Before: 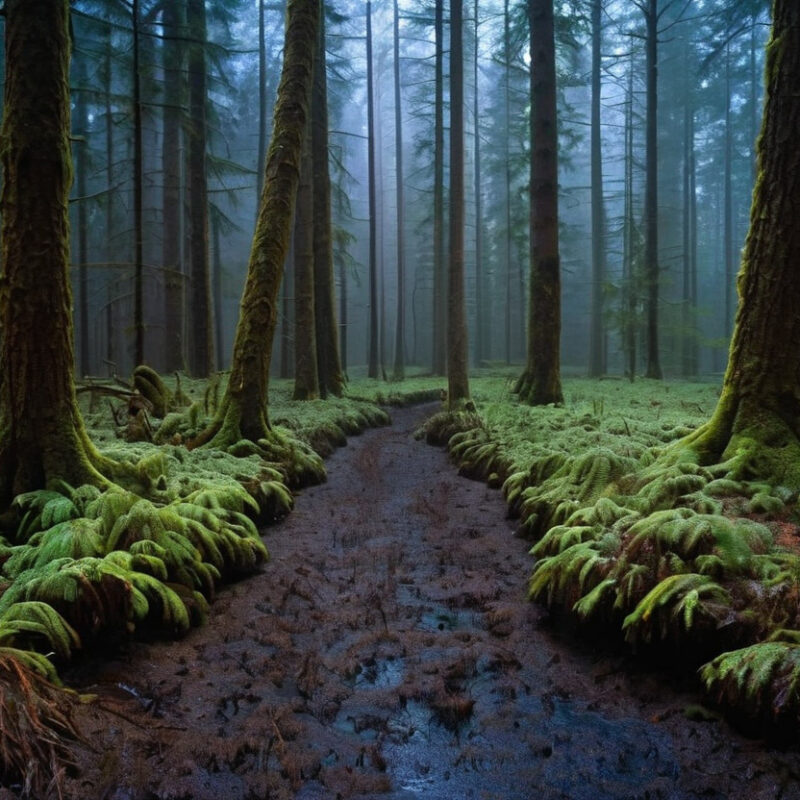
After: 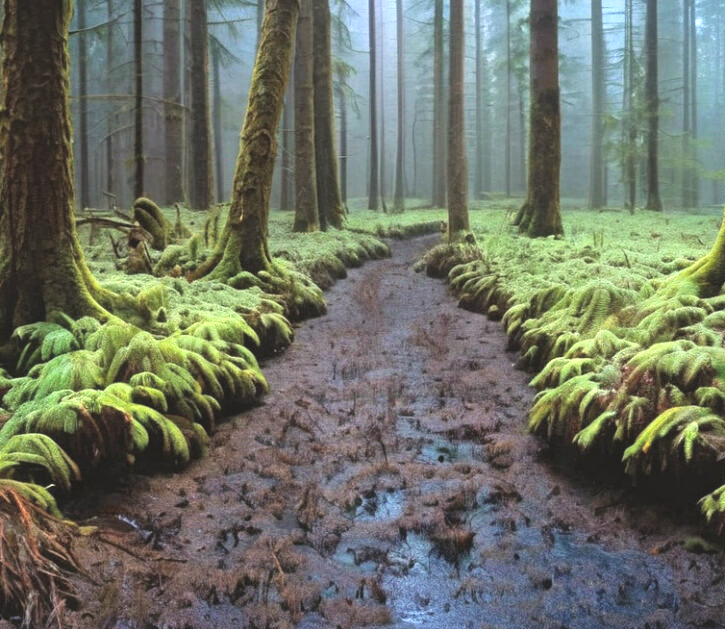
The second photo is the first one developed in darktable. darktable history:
exposure: black level correction -0.005, exposure 1.001 EV, compensate exposure bias true, compensate highlight preservation false
tone curve: curves: ch0 [(0, 0) (0.003, 0.004) (0.011, 0.015) (0.025, 0.033) (0.044, 0.059) (0.069, 0.093) (0.1, 0.133) (0.136, 0.182) (0.177, 0.237) (0.224, 0.3) (0.277, 0.369) (0.335, 0.437) (0.399, 0.511) (0.468, 0.584) (0.543, 0.656) (0.623, 0.729) (0.709, 0.8) (0.801, 0.872) (0.898, 0.935) (1, 1)], color space Lab, independent channels, preserve colors none
local contrast: mode bilateral grid, contrast 21, coarseness 50, detail 119%, midtone range 0.2
crop: top 21.049%, right 9.327%, bottom 0.324%
color calibration: x 0.335, y 0.35, temperature 5441.1 K
